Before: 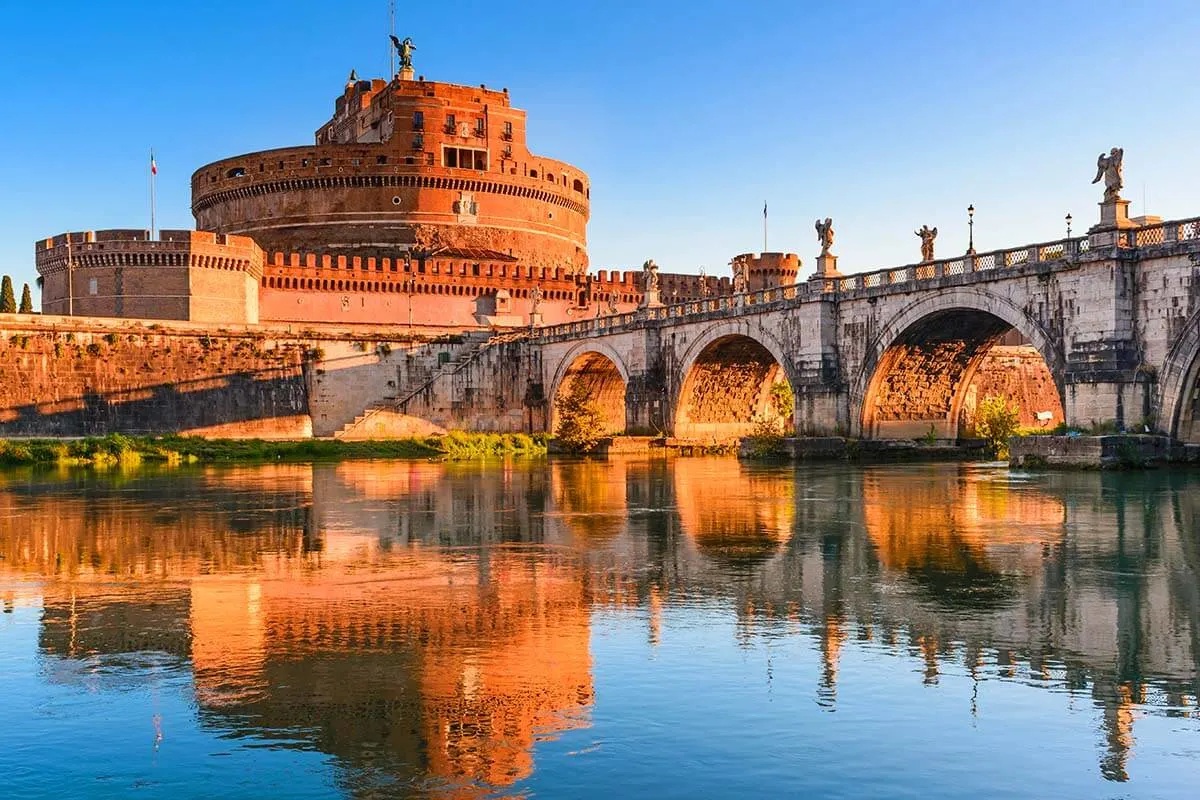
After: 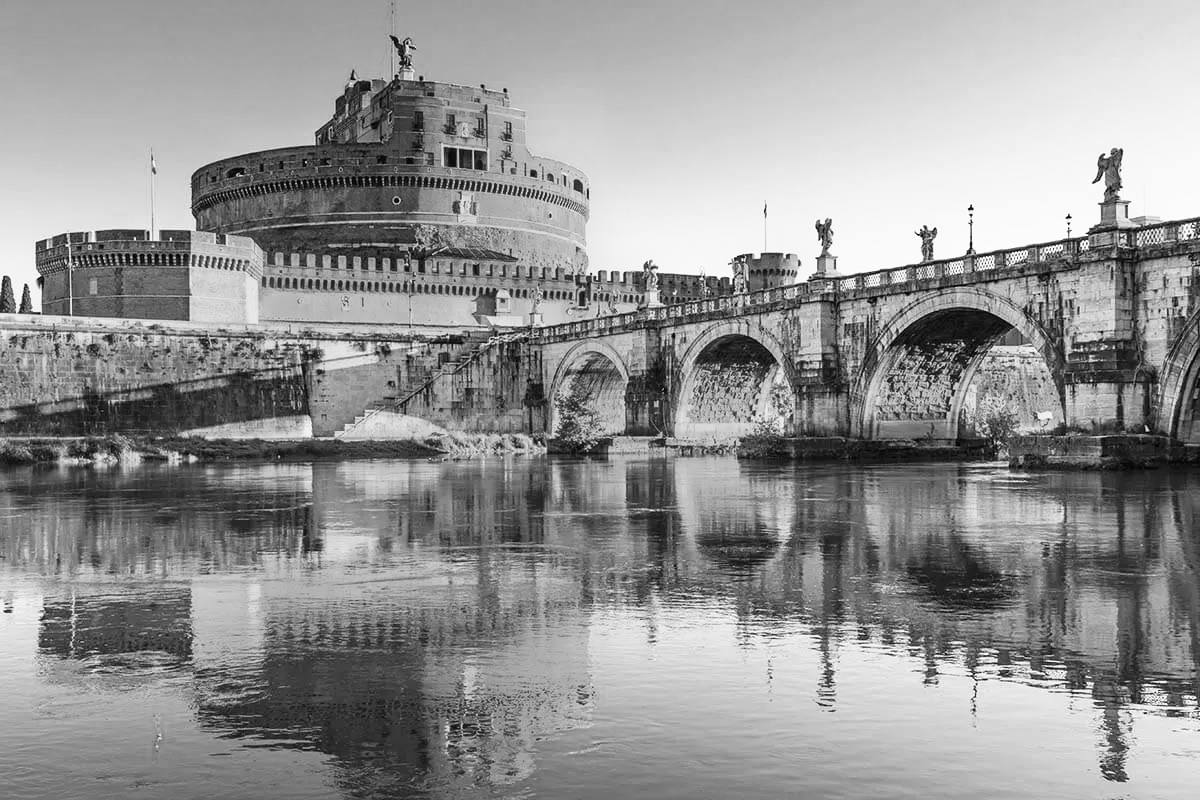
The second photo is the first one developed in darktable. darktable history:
shadows and highlights: shadows -30, highlights 30
base curve: curves: ch0 [(0, 0) (0.688, 0.865) (1, 1)], preserve colors none
monochrome: a -4.13, b 5.16, size 1
